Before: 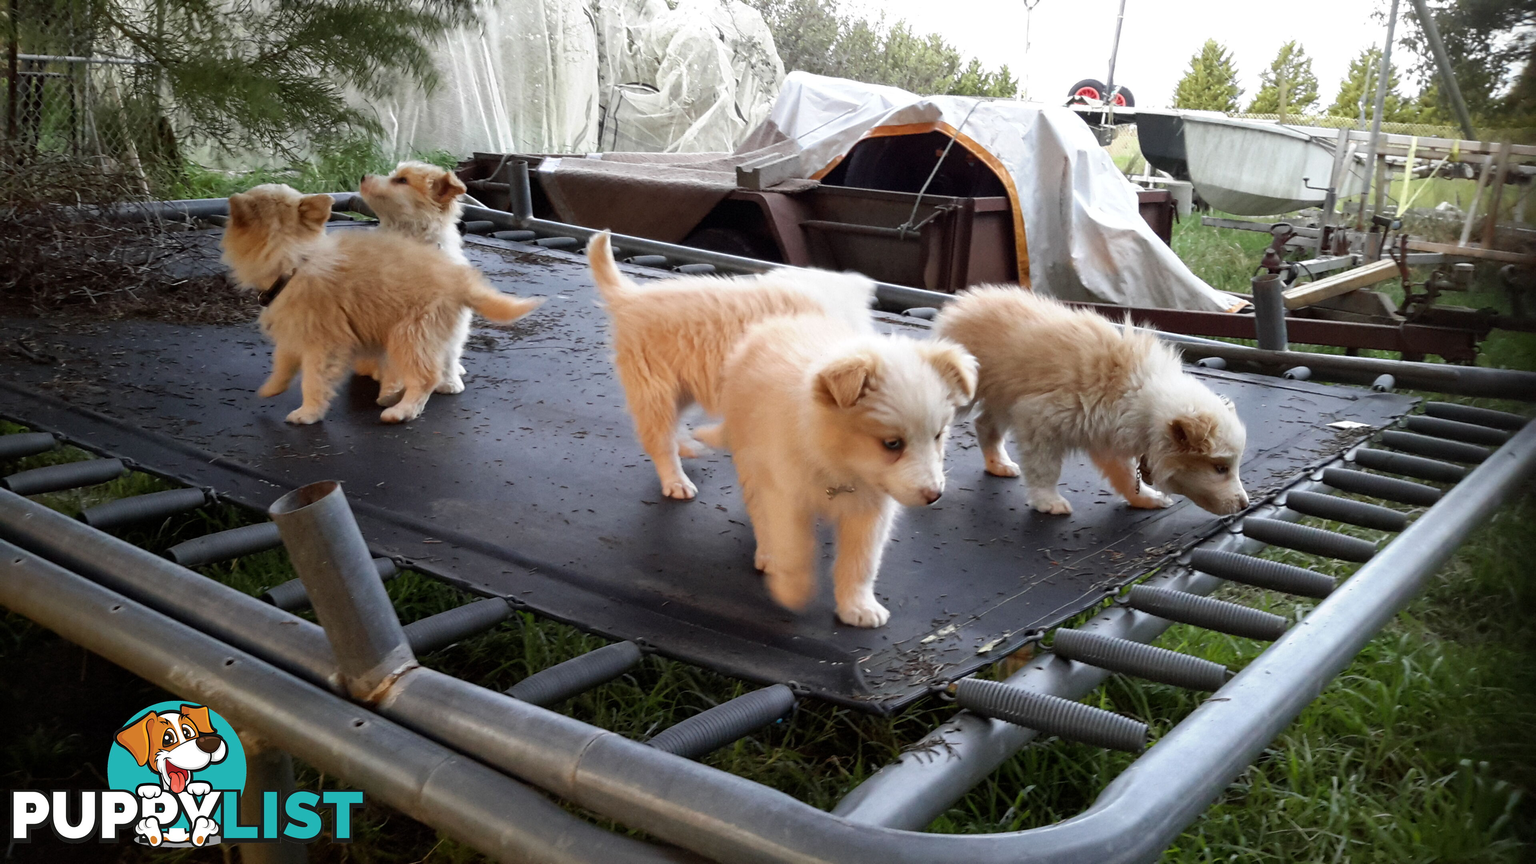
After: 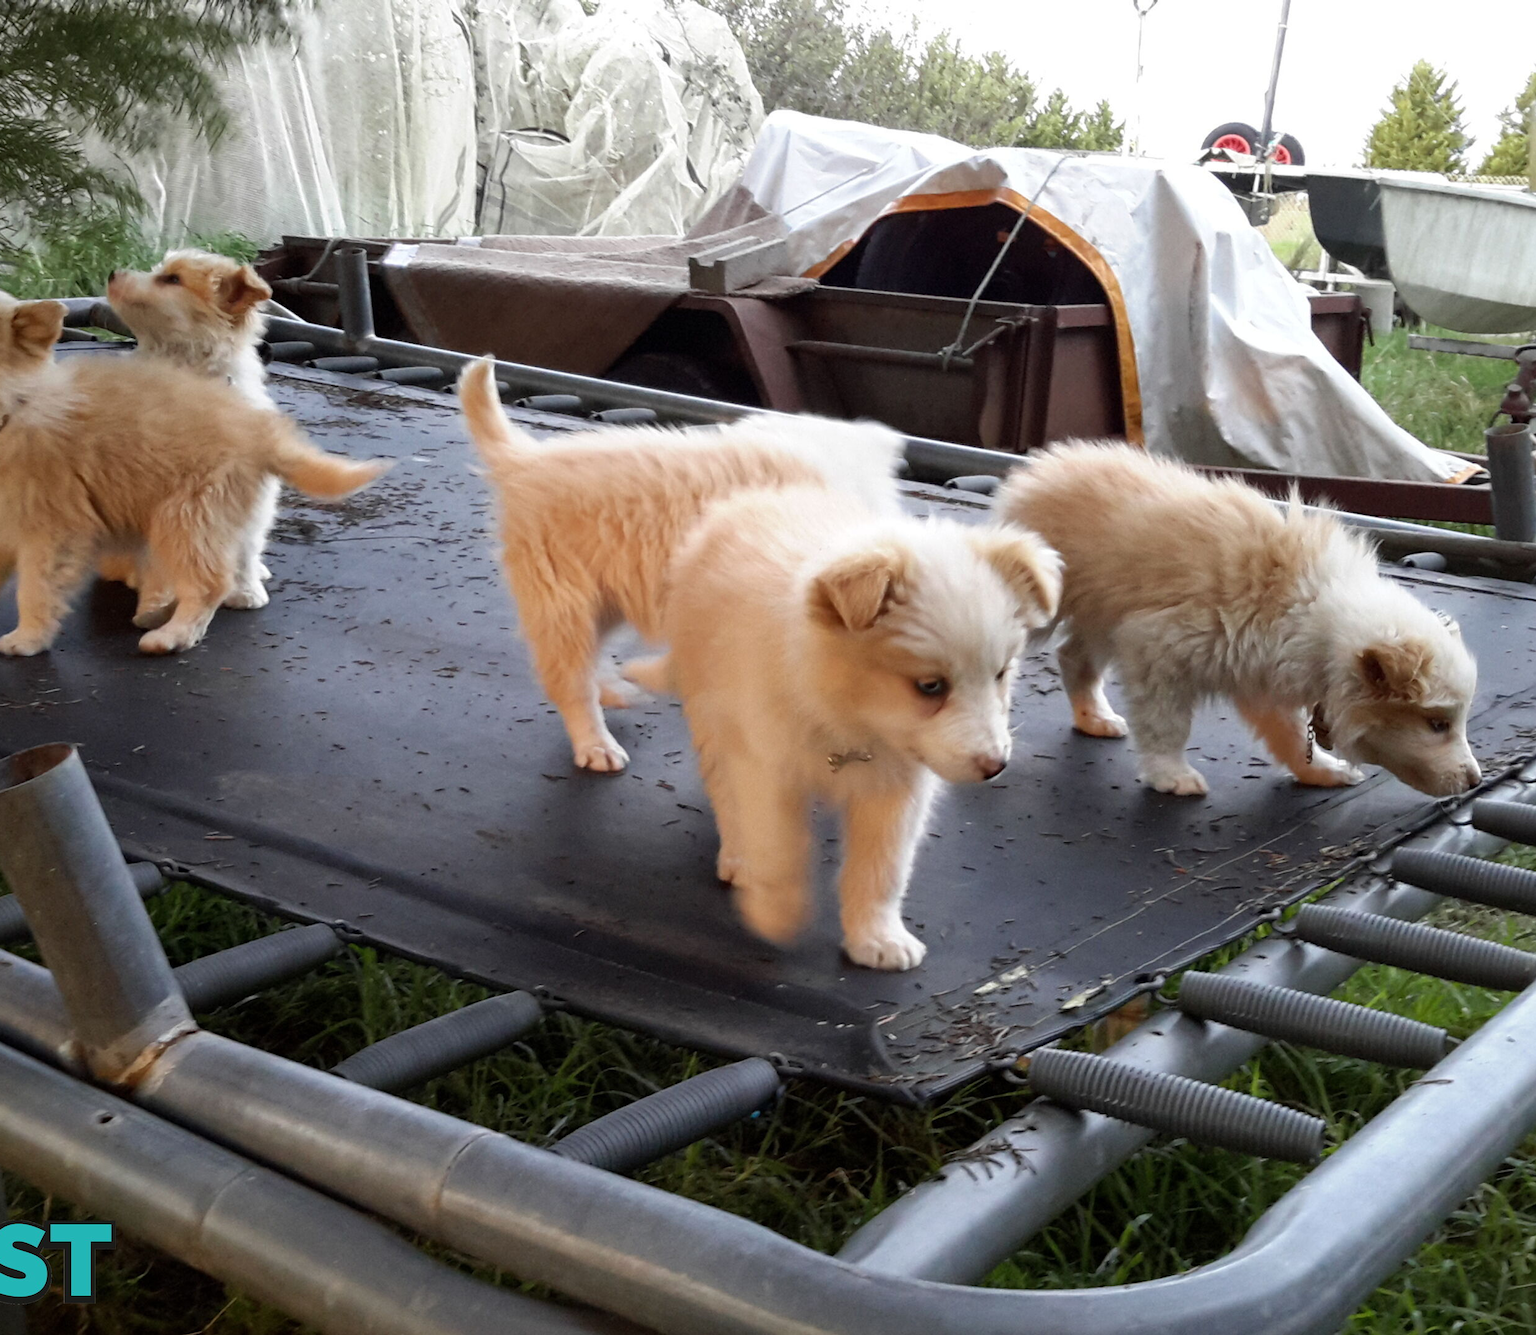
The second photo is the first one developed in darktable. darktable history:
crop and rotate: left 18.934%, right 16.359%
